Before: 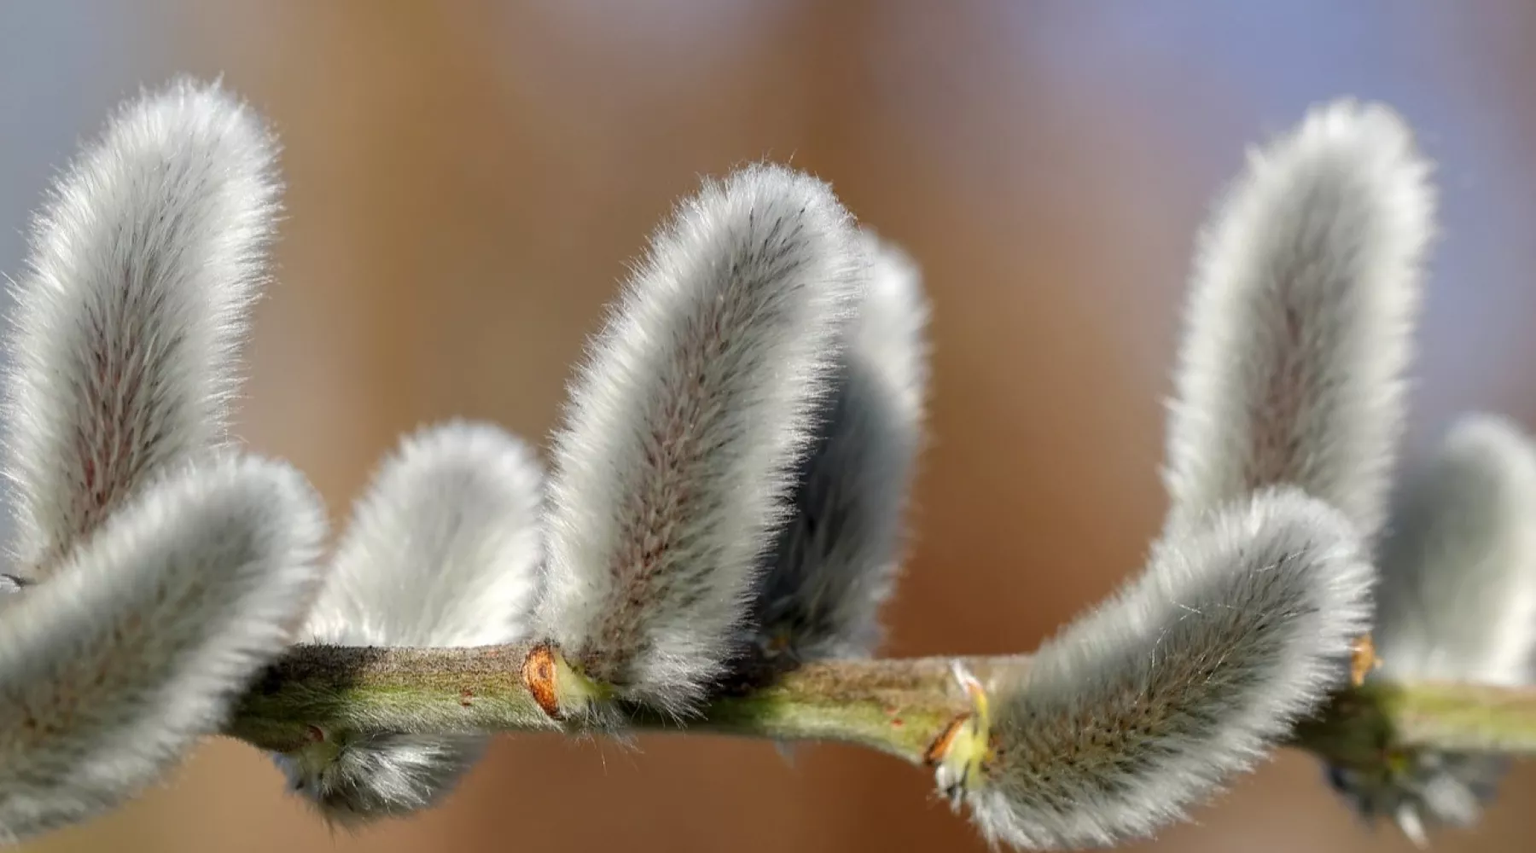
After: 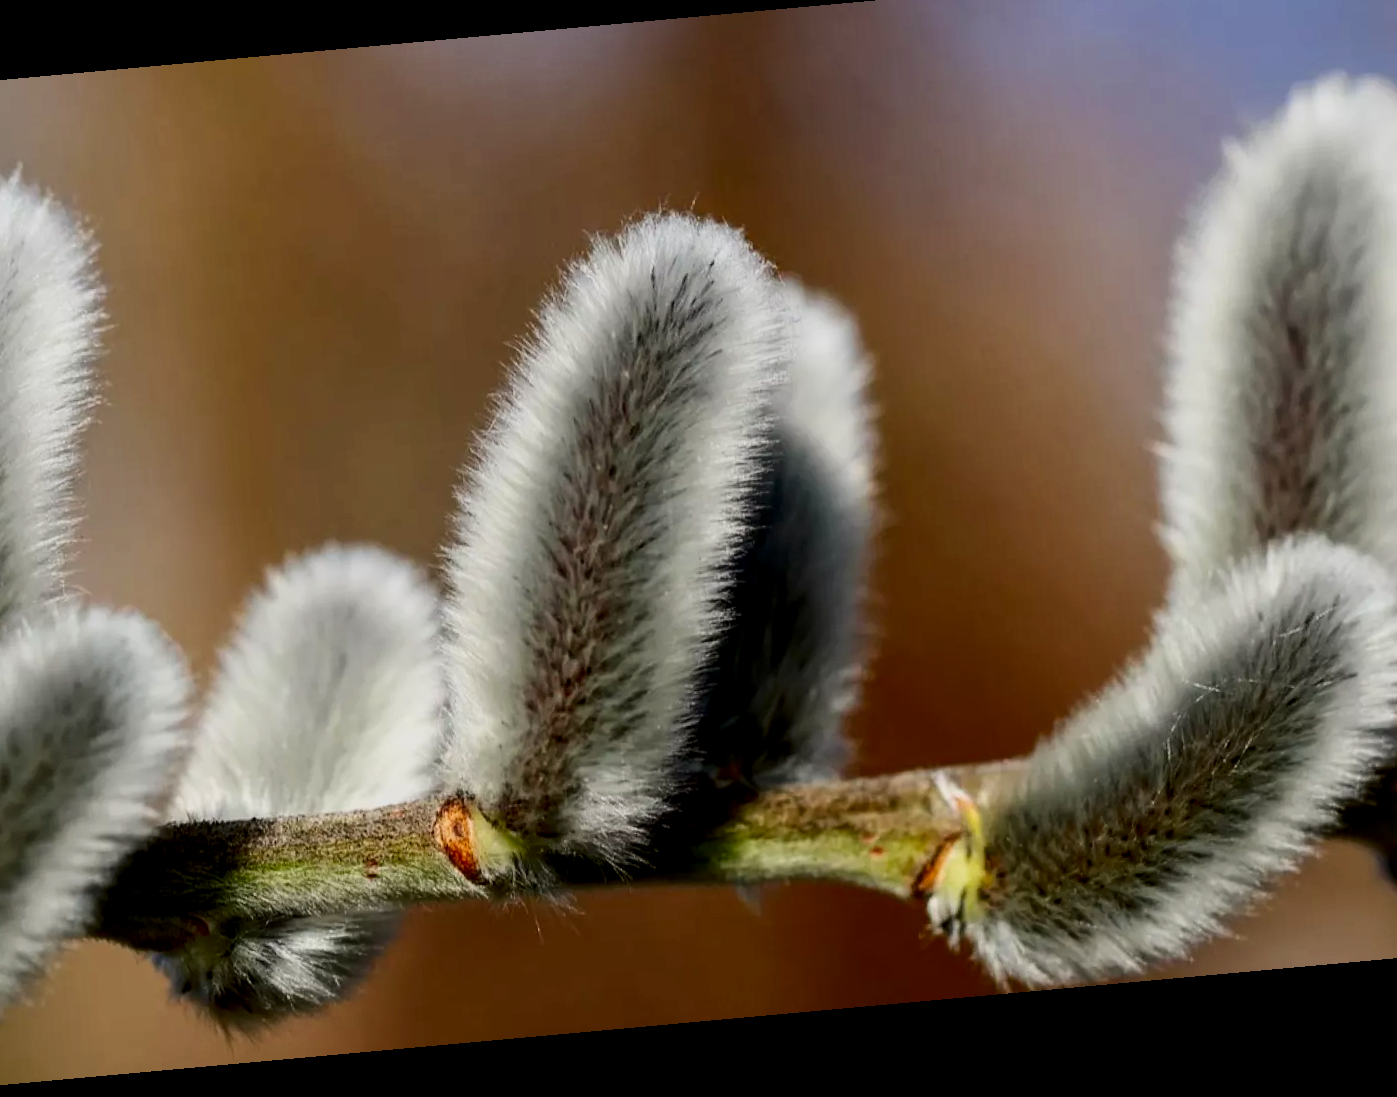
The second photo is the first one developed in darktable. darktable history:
local contrast: highlights 100%, shadows 100%, detail 120%, midtone range 0.2
color balance: mode lift, gamma, gain (sRGB)
crop and rotate: left 13.15%, top 5.251%, right 12.609%
rotate and perspective: rotation -5.2°, automatic cropping off
contrast brightness saturation: contrast 0.22, brightness -0.19, saturation 0.24
filmic rgb: black relative exposure -7.92 EV, white relative exposure 4.13 EV, threshold 3 EV, hardness 4.02, latitude 51.22%, contrast 1.013, shadows ↔ highlights balance 5.35%, color science v5 (2021), contrast in shadows safe, contrast in highlights safe, enable highlight reconstruction true
